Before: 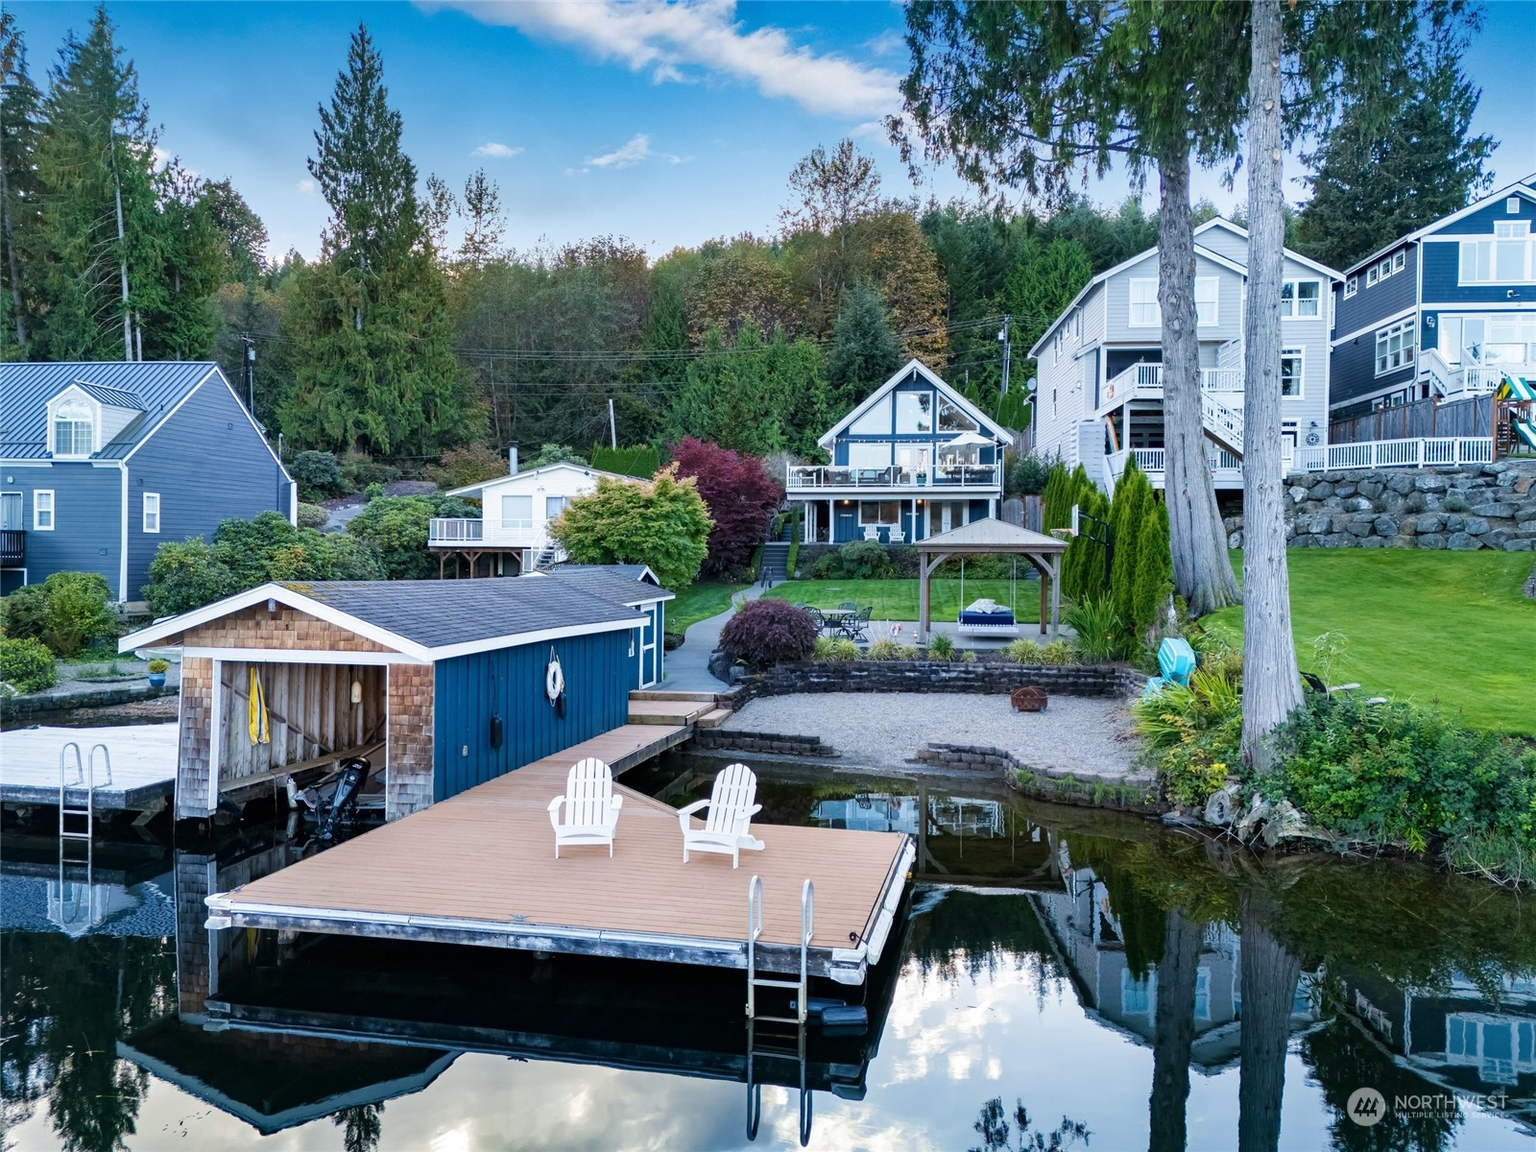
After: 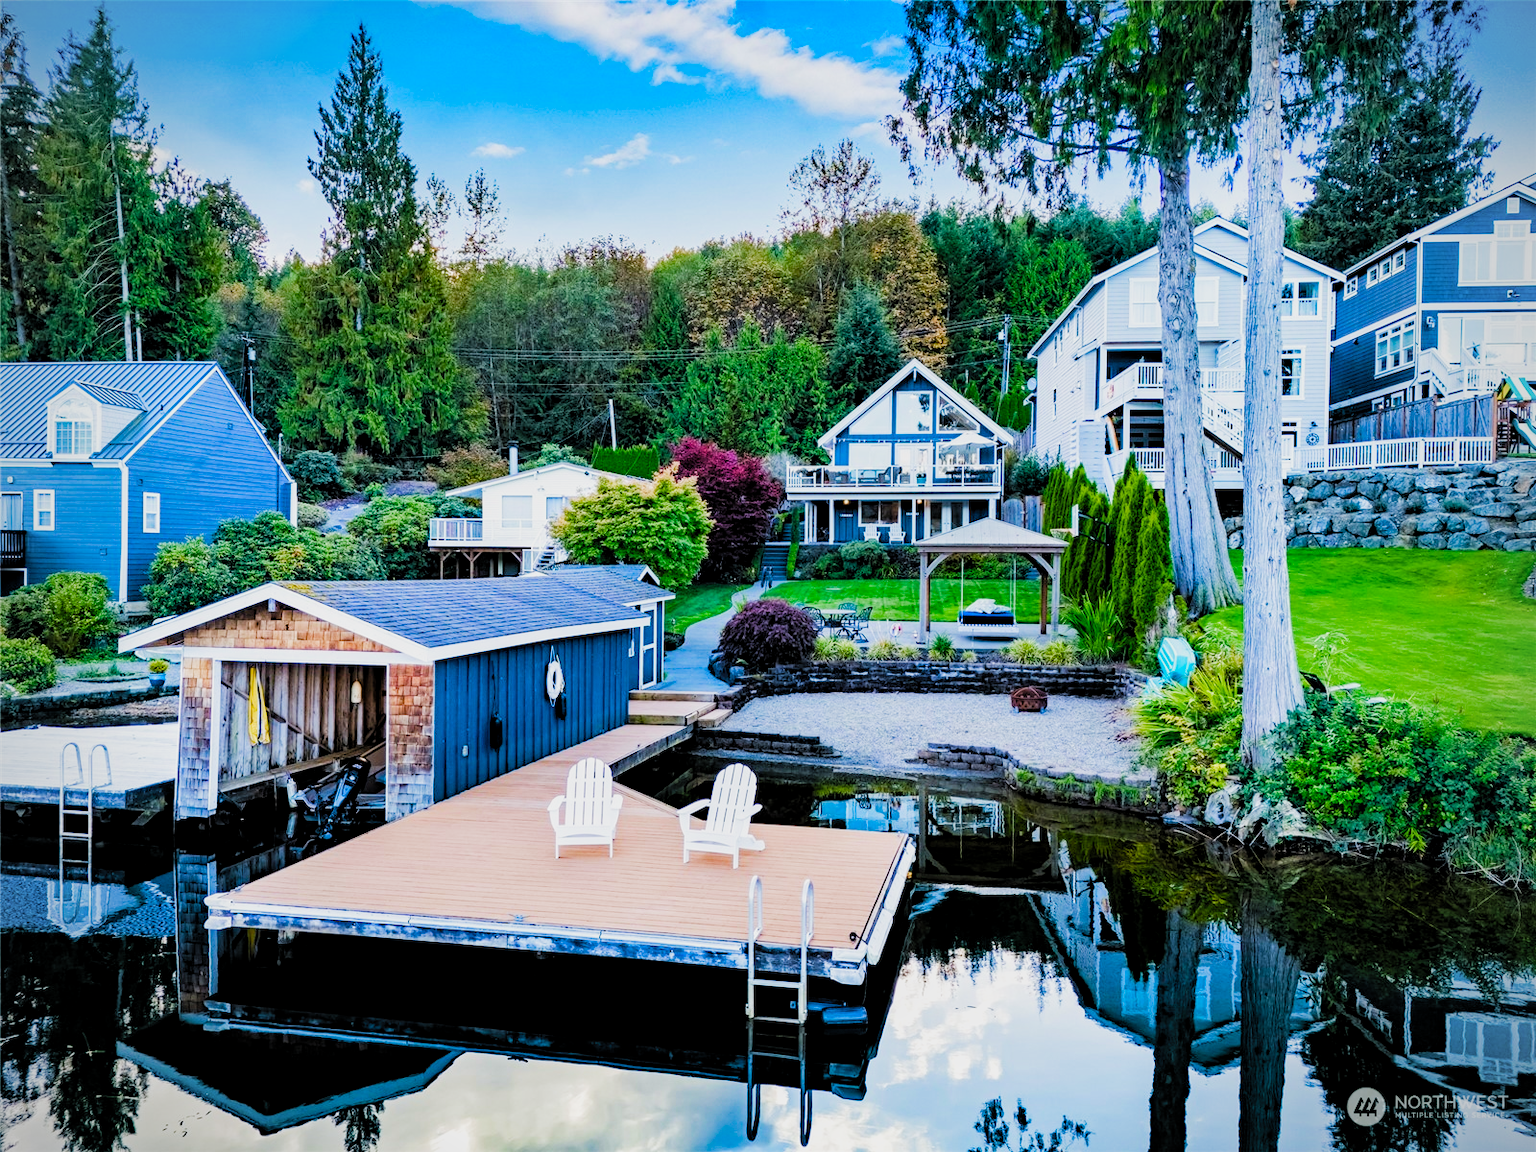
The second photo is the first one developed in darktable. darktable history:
local contrast: highlights 100%, shadows 100%, detail 120%, midtone range 0.2
contrast brightness saturation: contrast 0.2, brightness 0.16, saturation 0.22
color balance rgb: perceptual saturation grading › global saturation 25%, perceptual brilliance grading › mid-tones 10%, perceptual brilliance grading › shadows 15%, global vibrance 20%
filmic: grey point source 18, black point source -8.65, white point source 2.45, grey point target 18, white point target 100, output power 2.2, latitude stops 2, contrast 1.5, saturation 100, global saturation 100
filmic rgb: black relative exposure -7.65 EV, white relative exposure 4.56 EV, hardness 3.61
haze removal: strength 0.29, distance 0.25, compatibility mode true, adaptive false
tone equalizer: on, module defaults
vibrance: on, module defaults
vignetting: fall-off radius 60.92%
